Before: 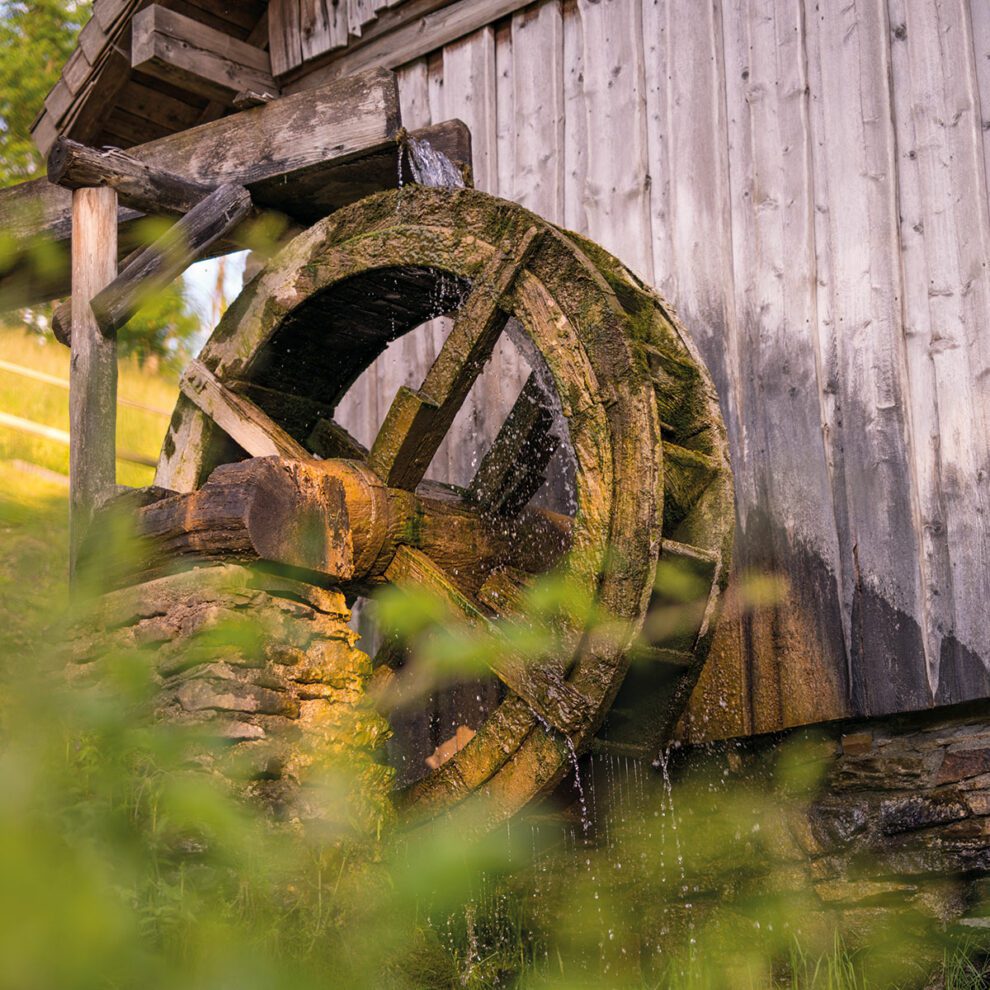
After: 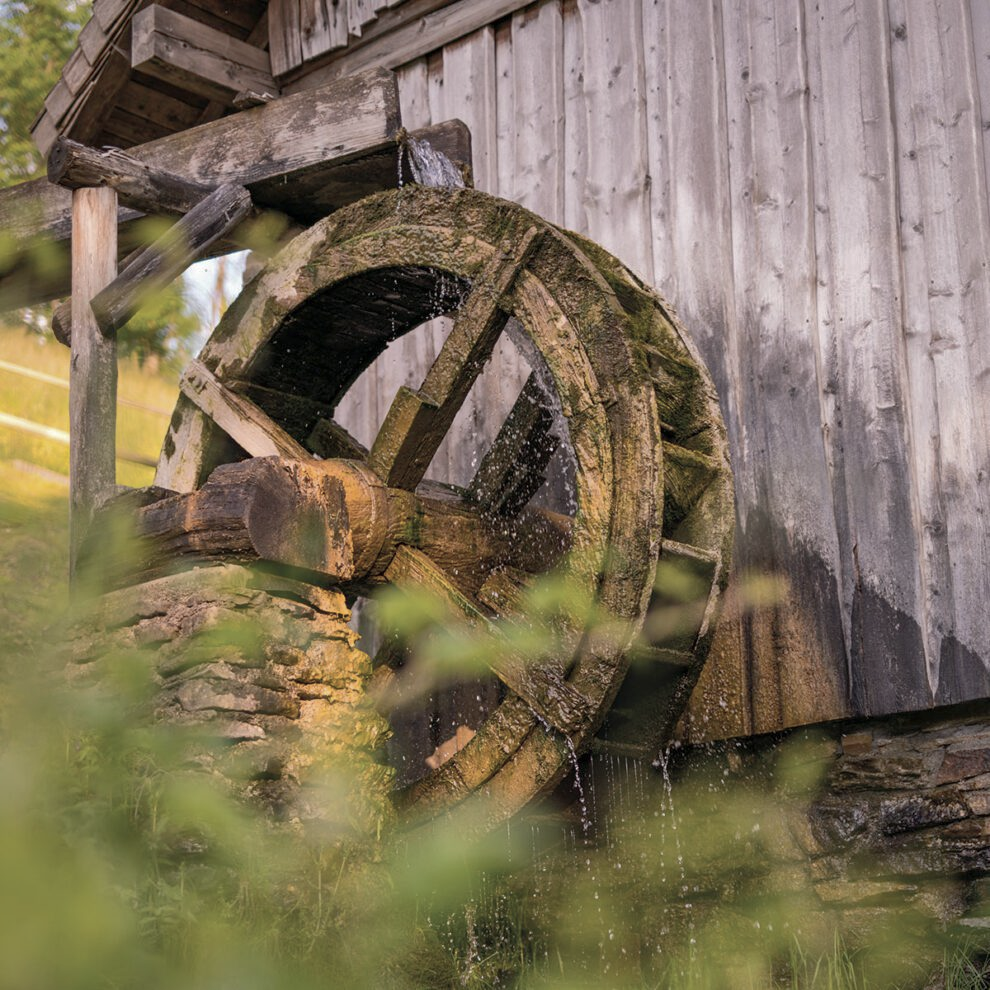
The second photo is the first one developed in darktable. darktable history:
contrast brightness saturation: contrast 0.1, saturation -0.3
shadows and highlights: highlights -60
